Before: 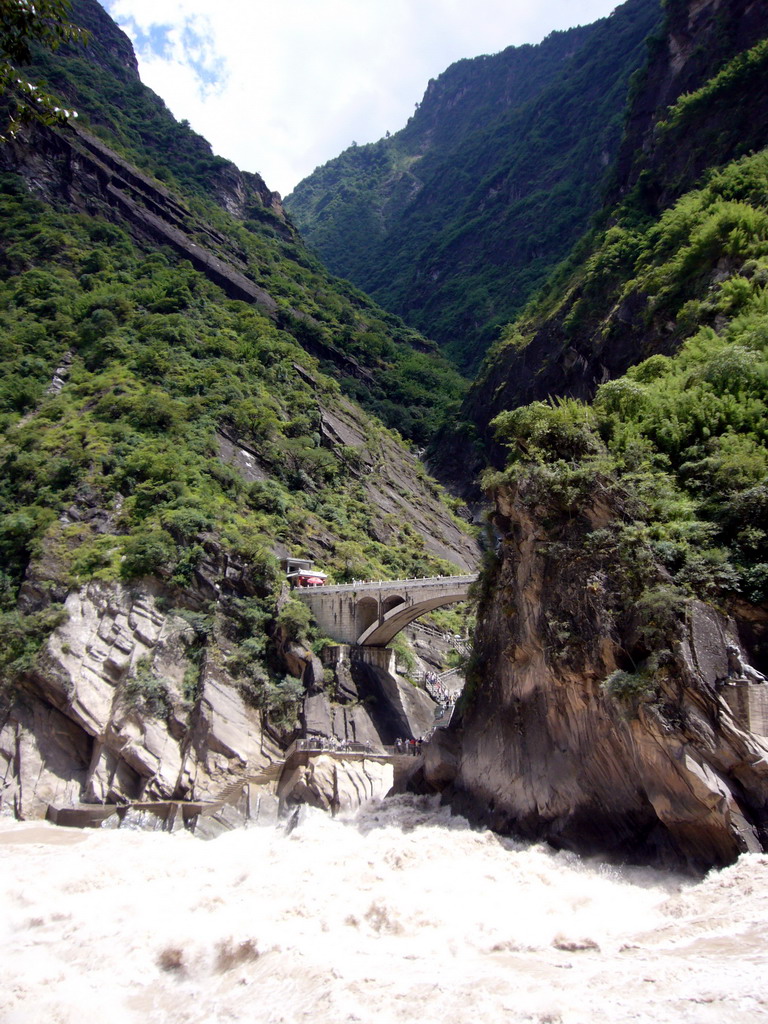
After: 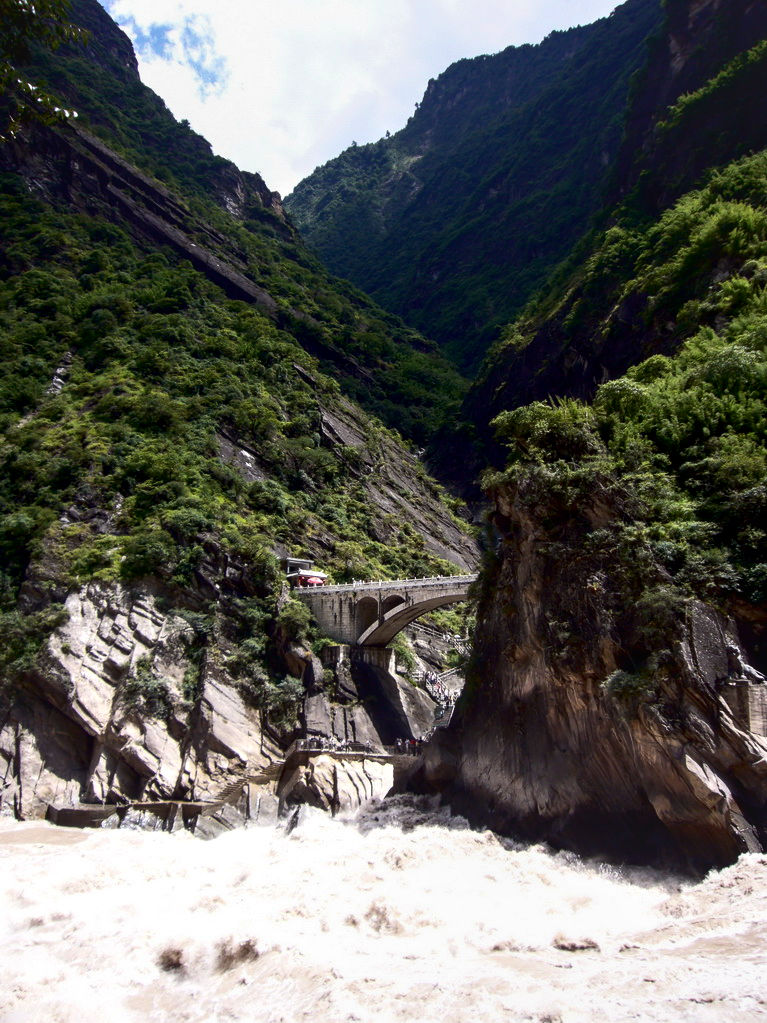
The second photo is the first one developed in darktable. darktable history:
exposure: exposure 0.129 EV, compensate exposure bias true, compensate highlight preservation false
contrast brightness saturation: contrast 0.214, brightness -0.101, saturation 0.206
local contrast: on, module defaults
tone curve: curves: ch0 [(0, 0) (0.536, 0.402) (1, 1)], color space Lab, linked channels, preserve colors none
crop: left 0.091%
